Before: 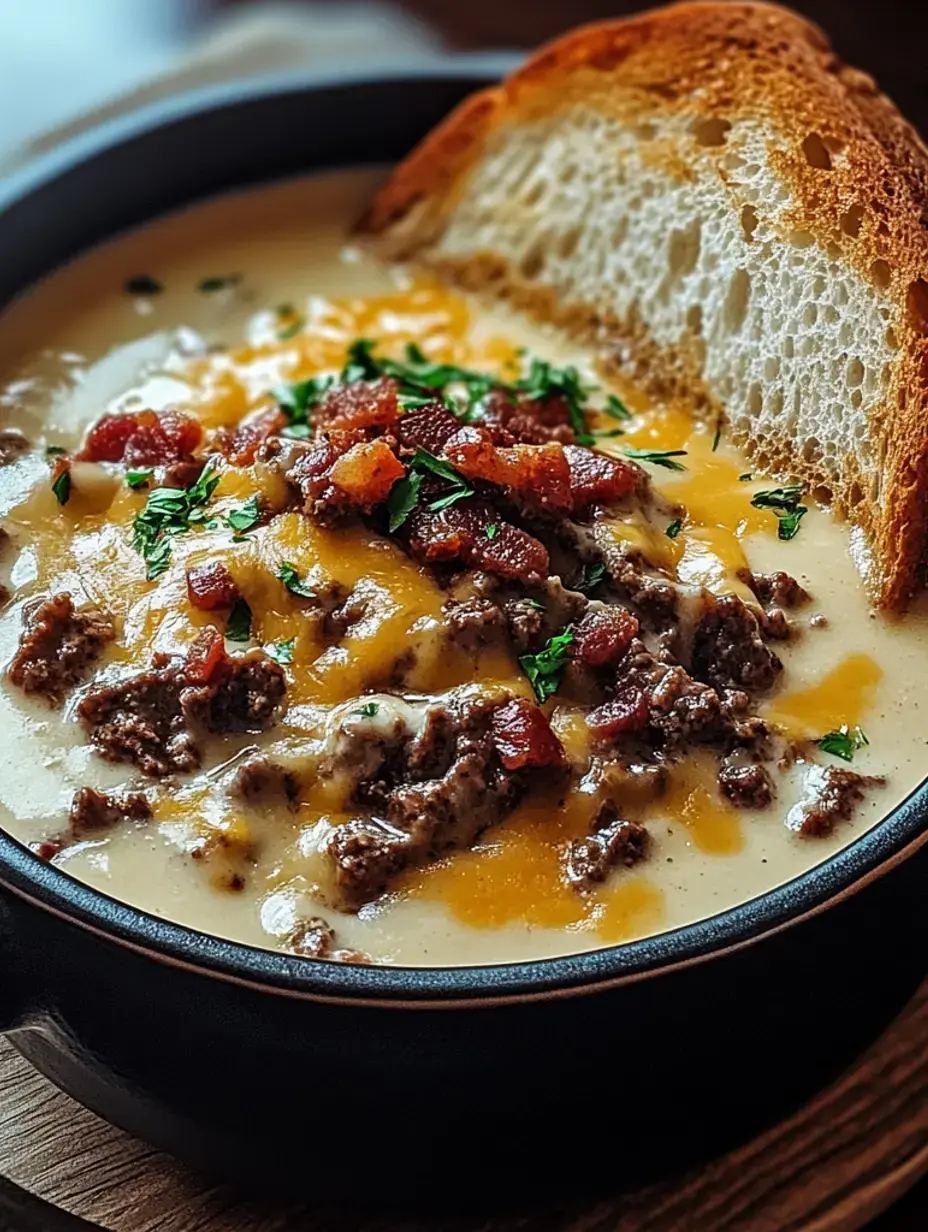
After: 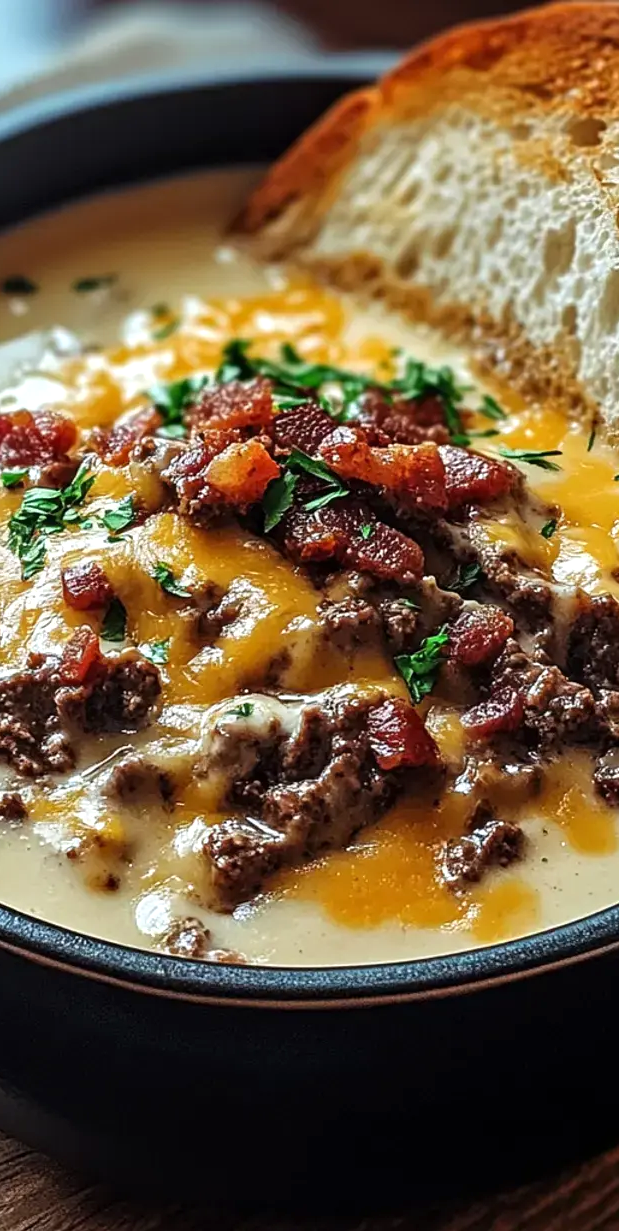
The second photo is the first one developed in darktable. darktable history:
exposure: exposure 0.209 EV, compensate highlight preservation false
crop and rotate: left 13.524%, right 19.746%
